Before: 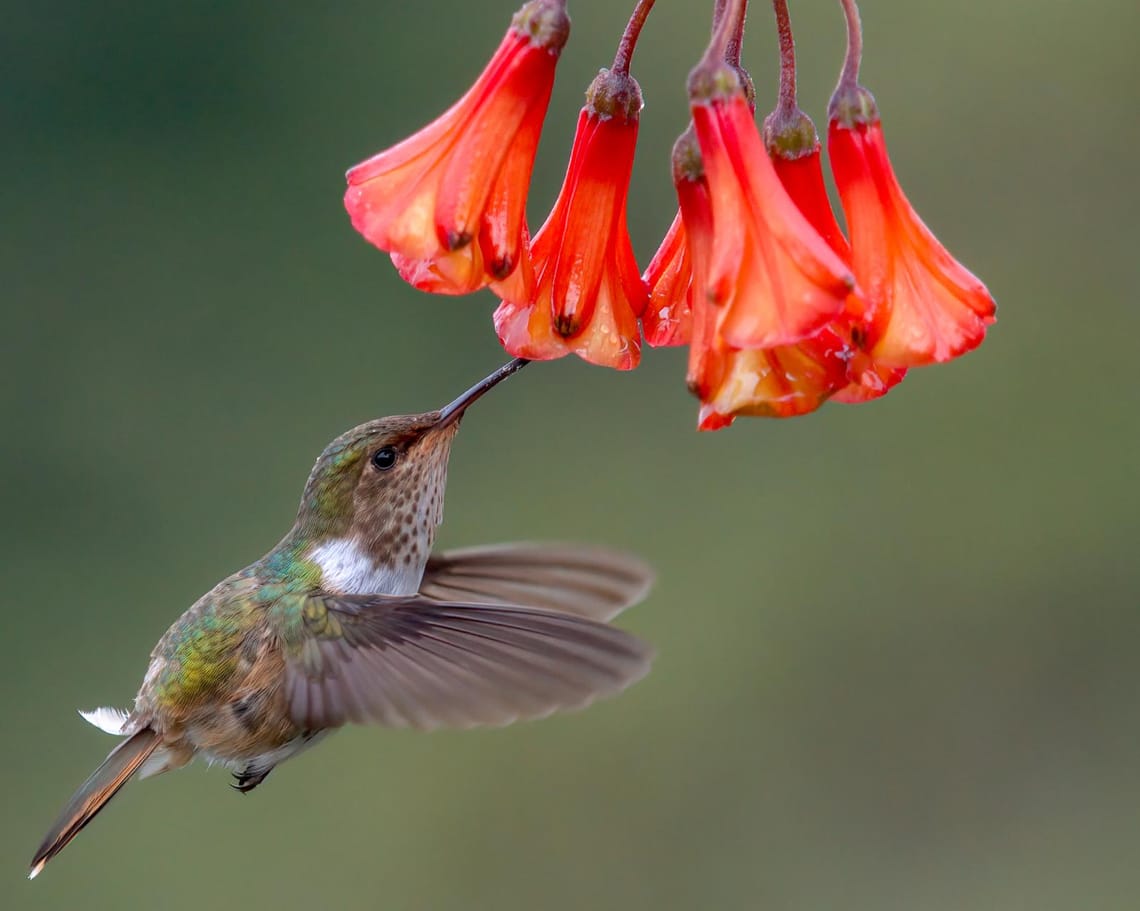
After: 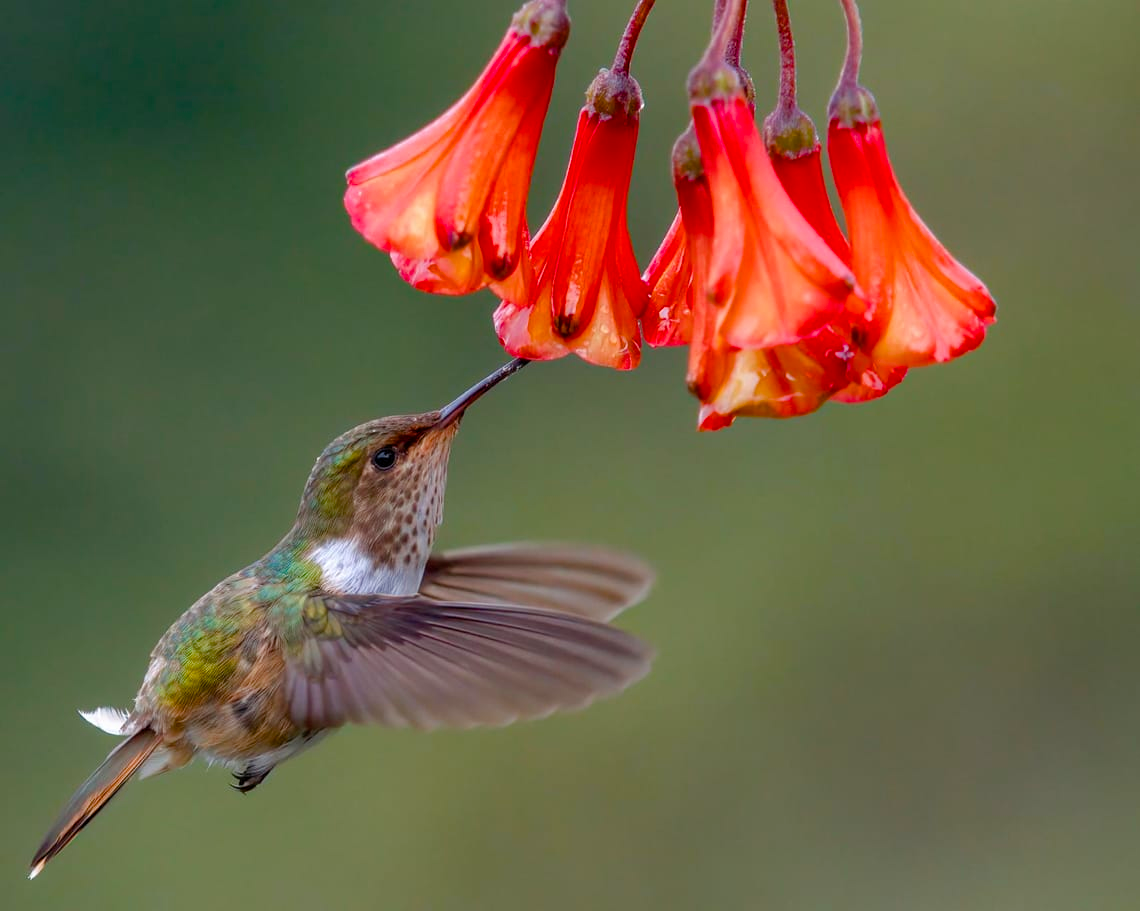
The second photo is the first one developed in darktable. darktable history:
color balance rgb: perceptual saturation grading › global saturation 26.325%, perceptual saturation grading › highlights -27.839%, perceptual saturation grading › mid-tones 15.816%, perceptual saturation grading › shadows 32.977%
